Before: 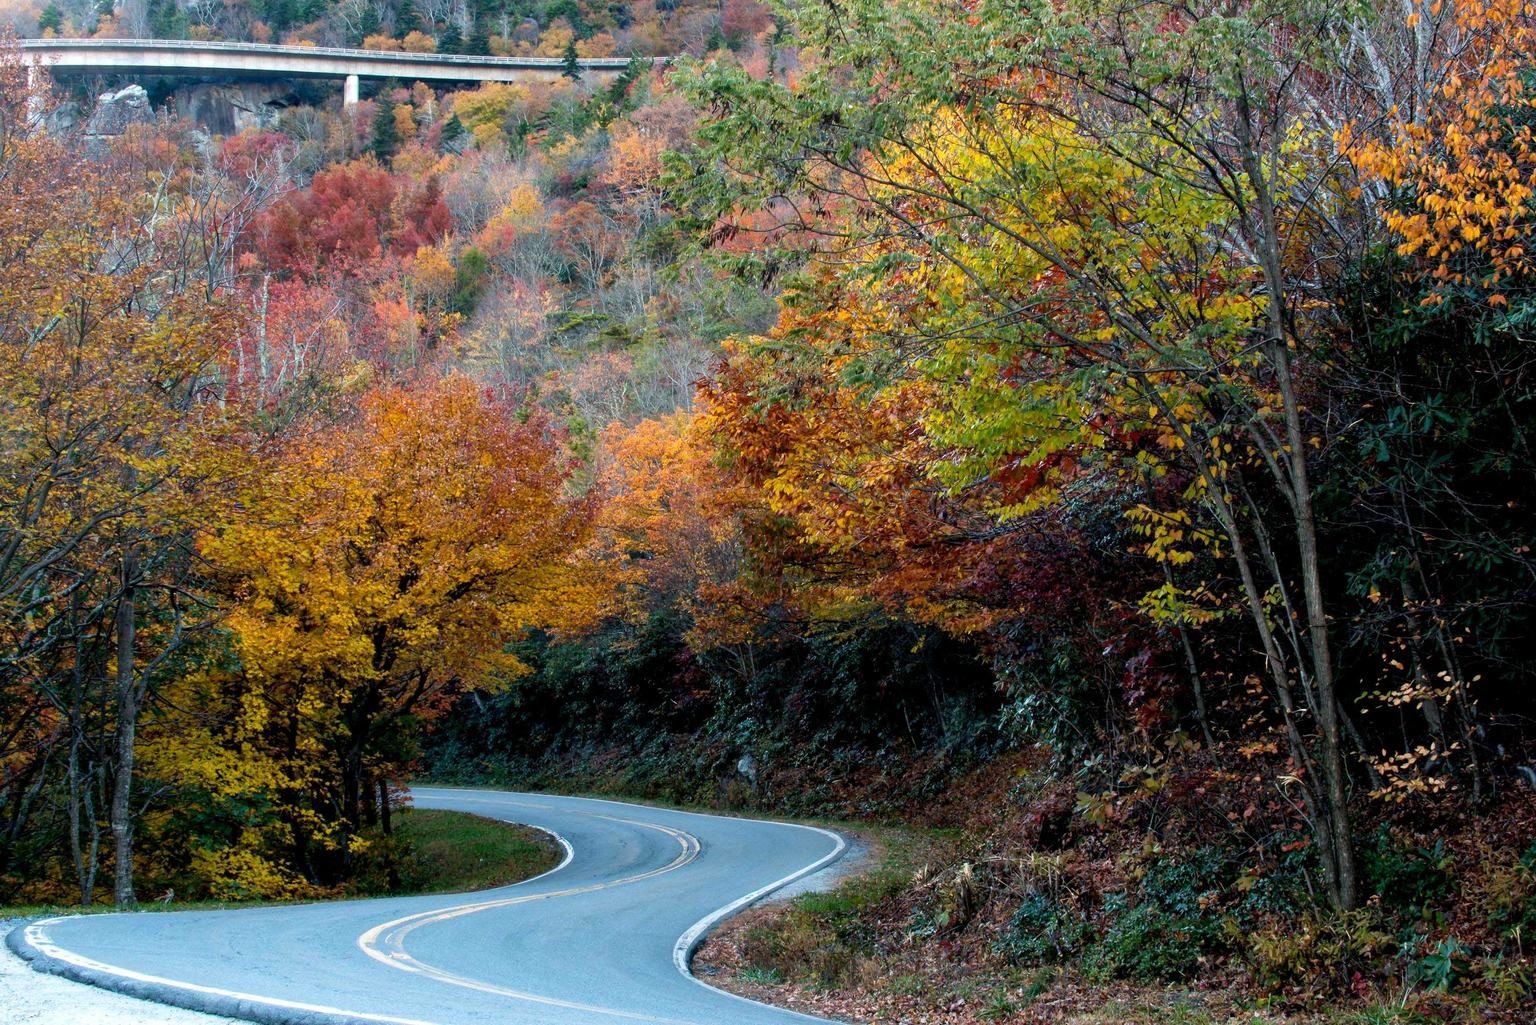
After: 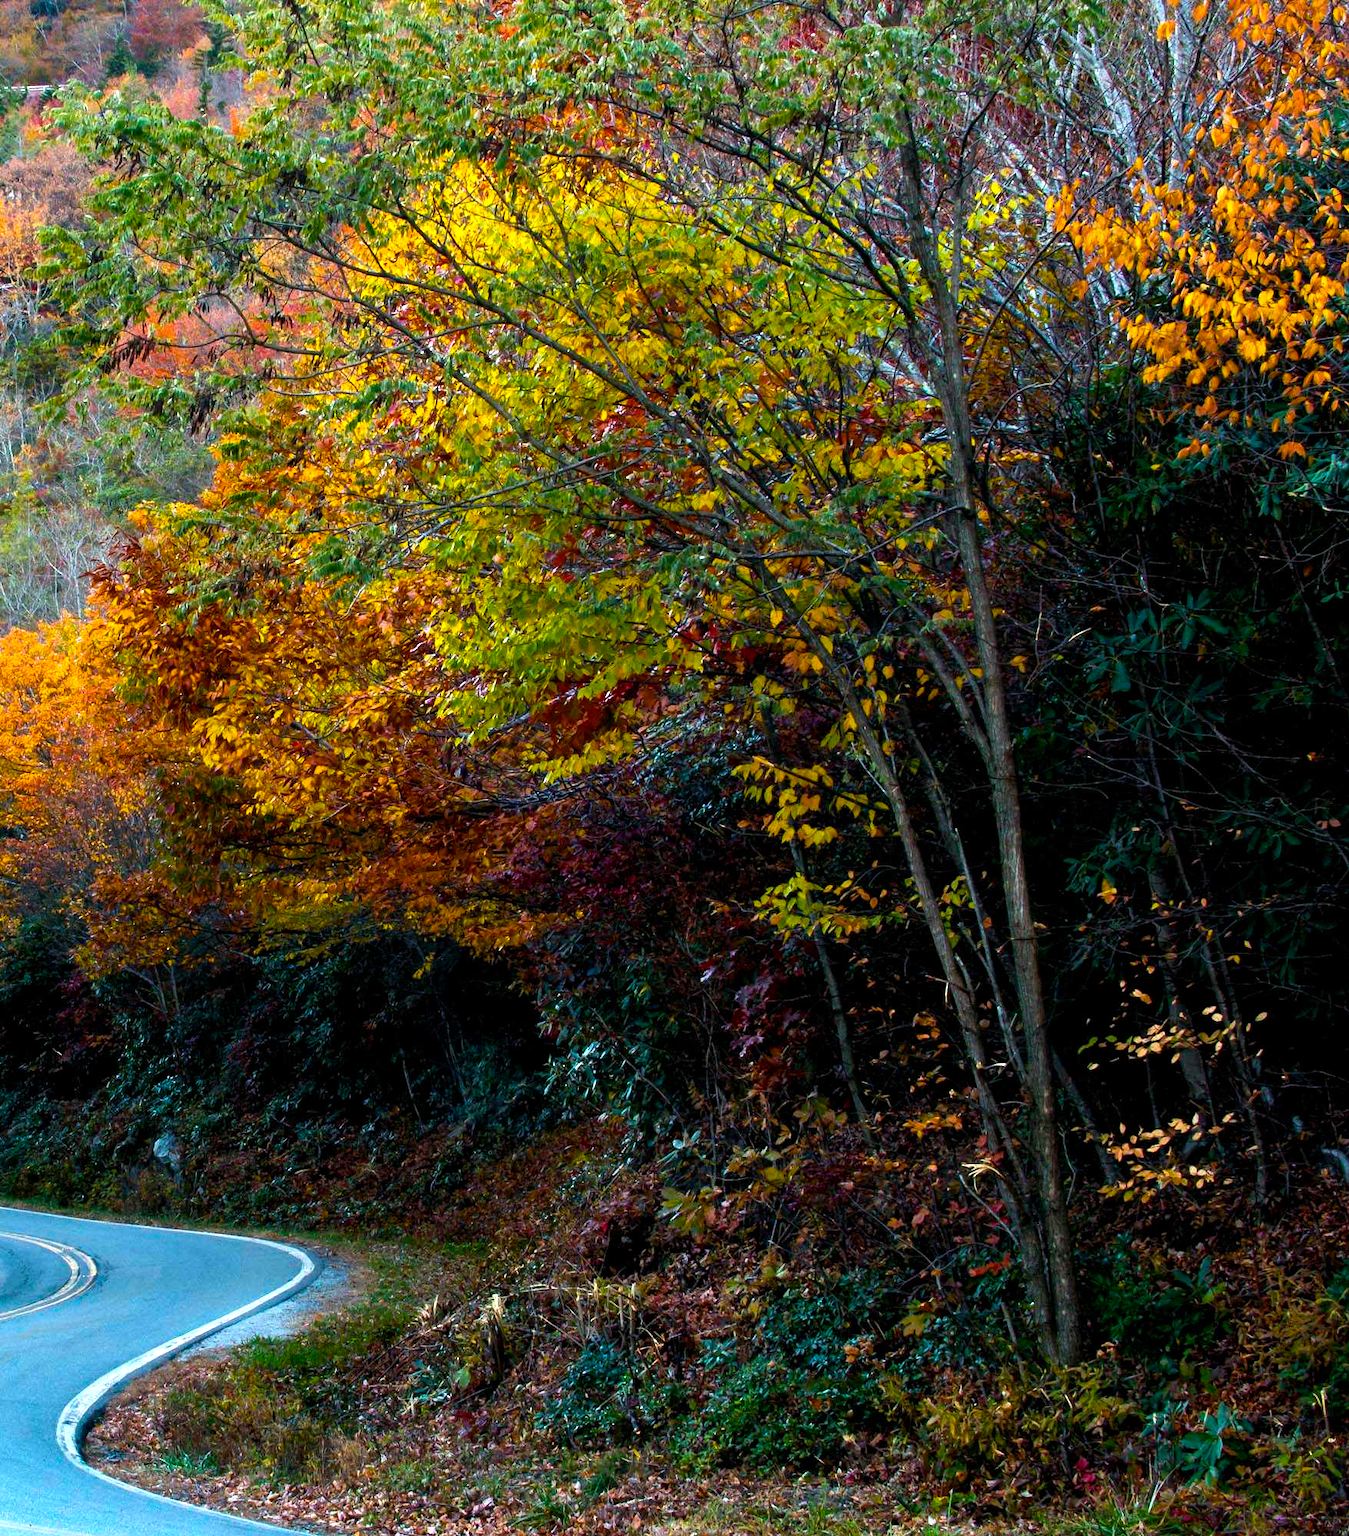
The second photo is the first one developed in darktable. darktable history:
color balance rgb: linear chroma grading › global chroma 9%, perceptual saturation grading › global saturation 36%, perceptual brilliance grading › global brilliance 15%, perceptual brilliance grading › shadows -35%, global vibrance 15%
crop: left 41.402%
